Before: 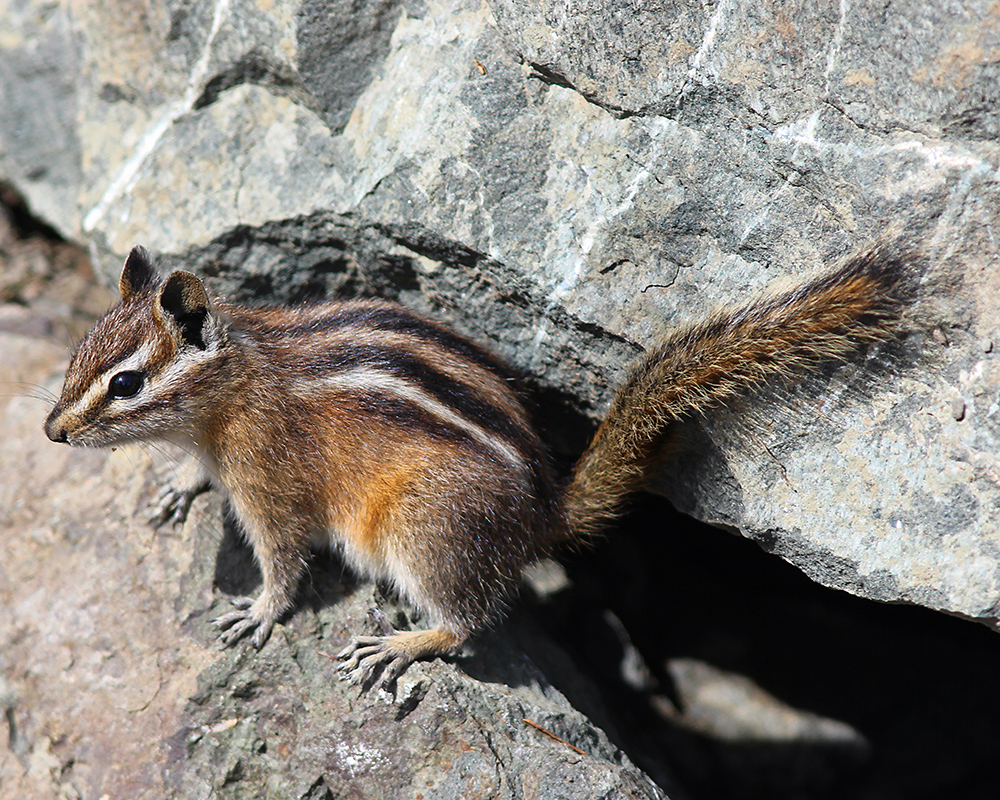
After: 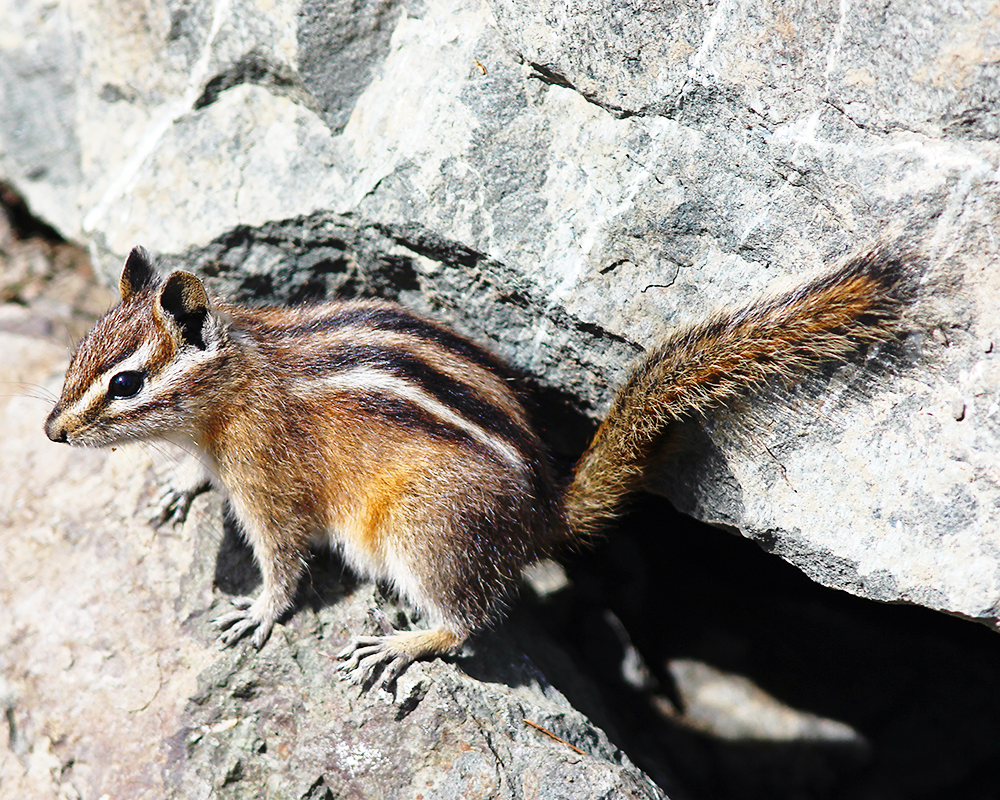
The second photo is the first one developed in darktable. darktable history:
tone curve: curves: ch0 [(0, 0) (0.077, 0.082) (0.765, 0.73) (1, 1)]
base curve: curves: ch0 [(0, 0) (0.028, 0.03) (0.121, 0.232) (0.46, 0.748) (0.859, 0.968) (1, 1)], preserve colors none
